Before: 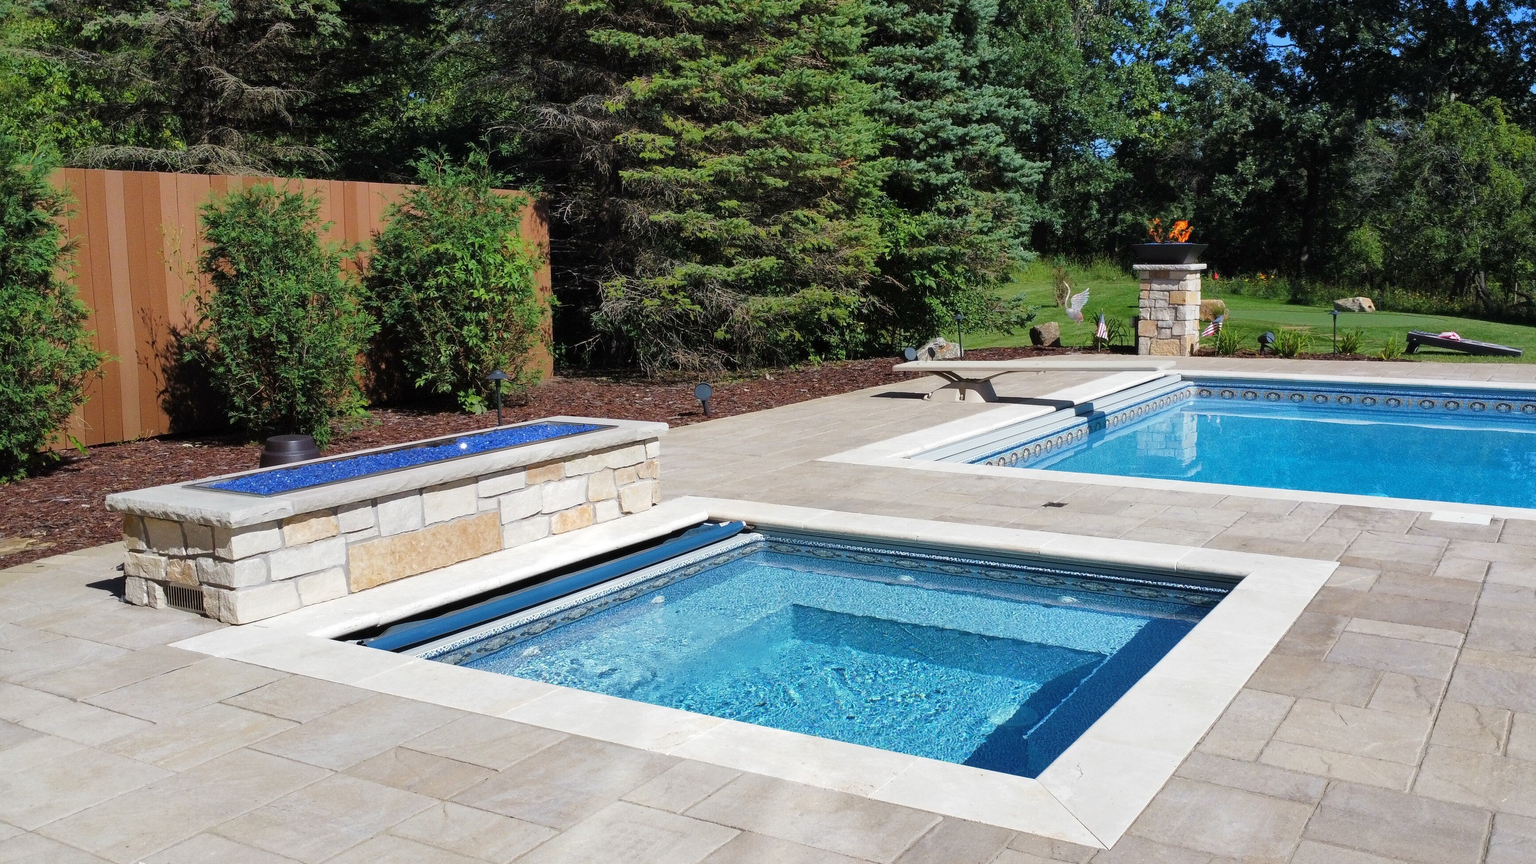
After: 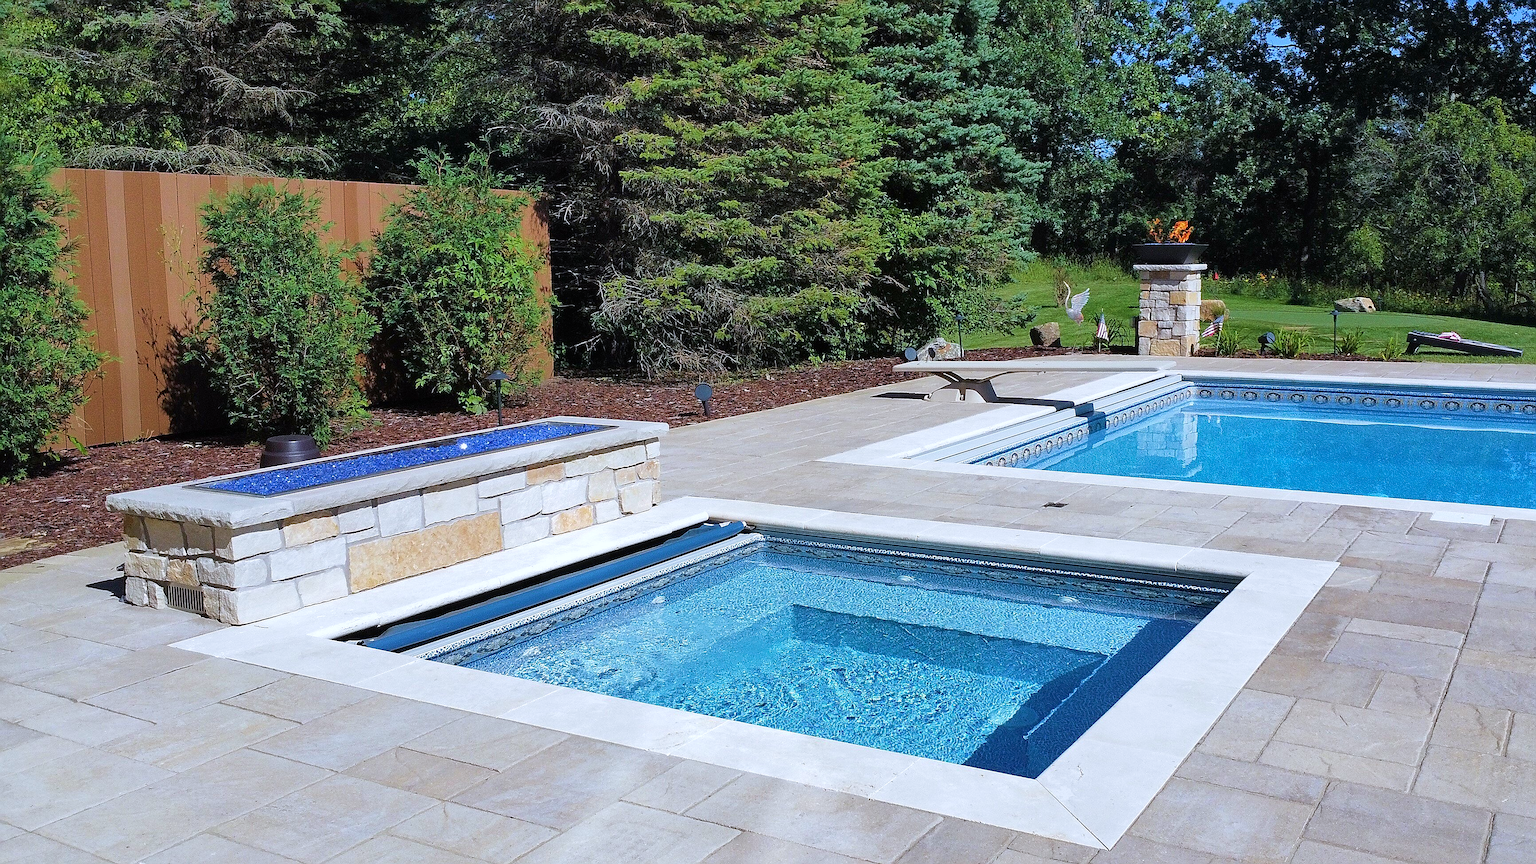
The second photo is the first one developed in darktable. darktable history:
white balance: red 0.954, blue 1.079
sharpen: radius 1.4, amount 1.25, threshold 0.7
velvia: on, module defaults
